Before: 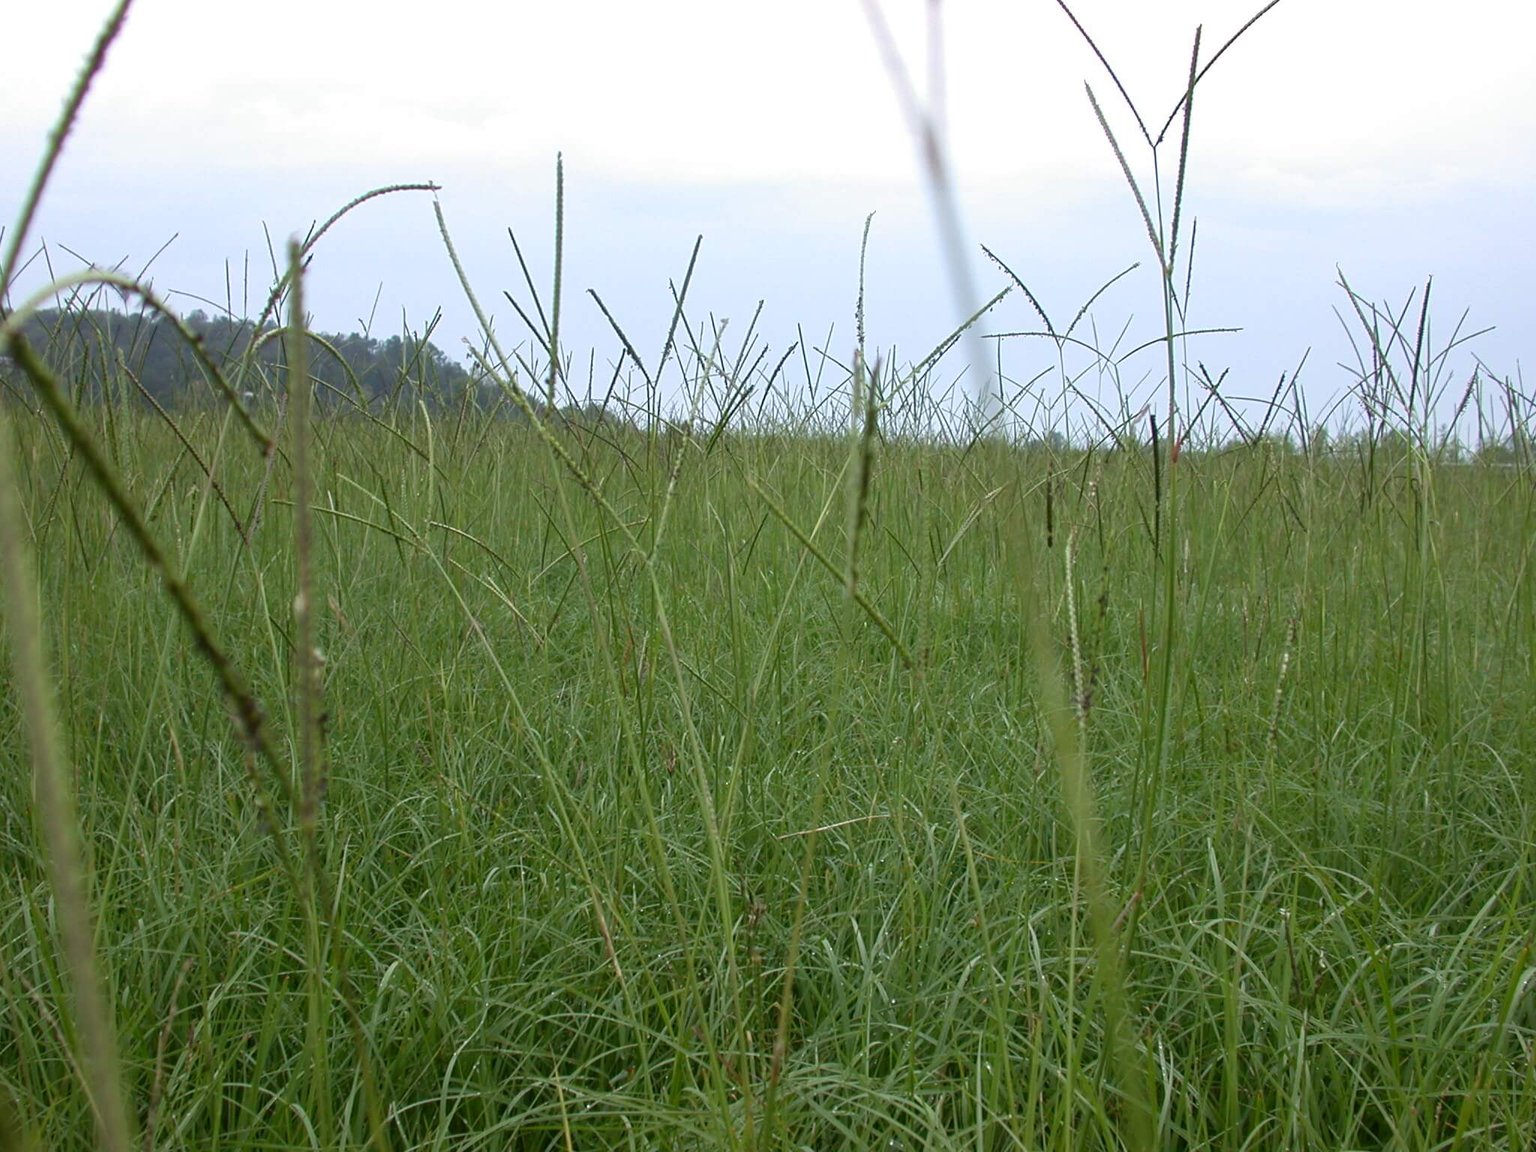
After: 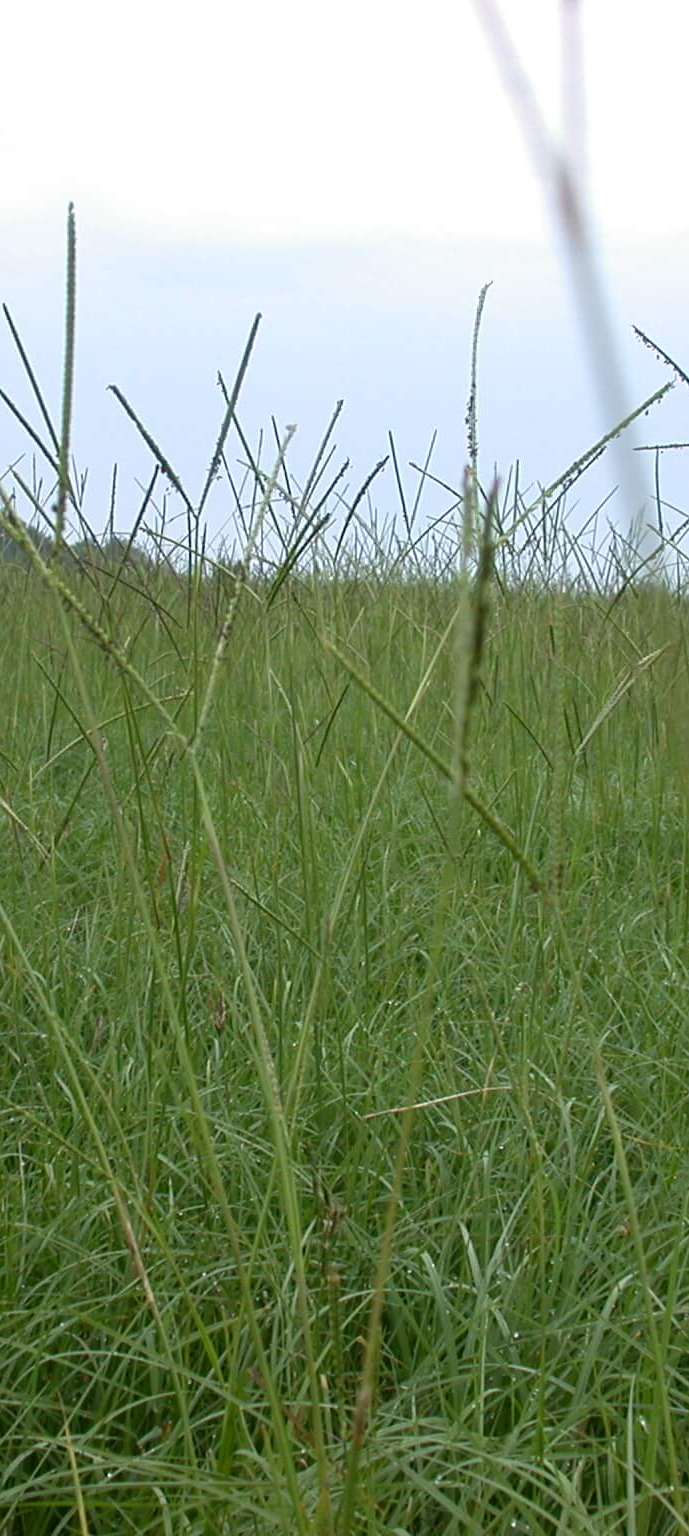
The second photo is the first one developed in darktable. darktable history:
crop: left 33.002%, right 33.339%
